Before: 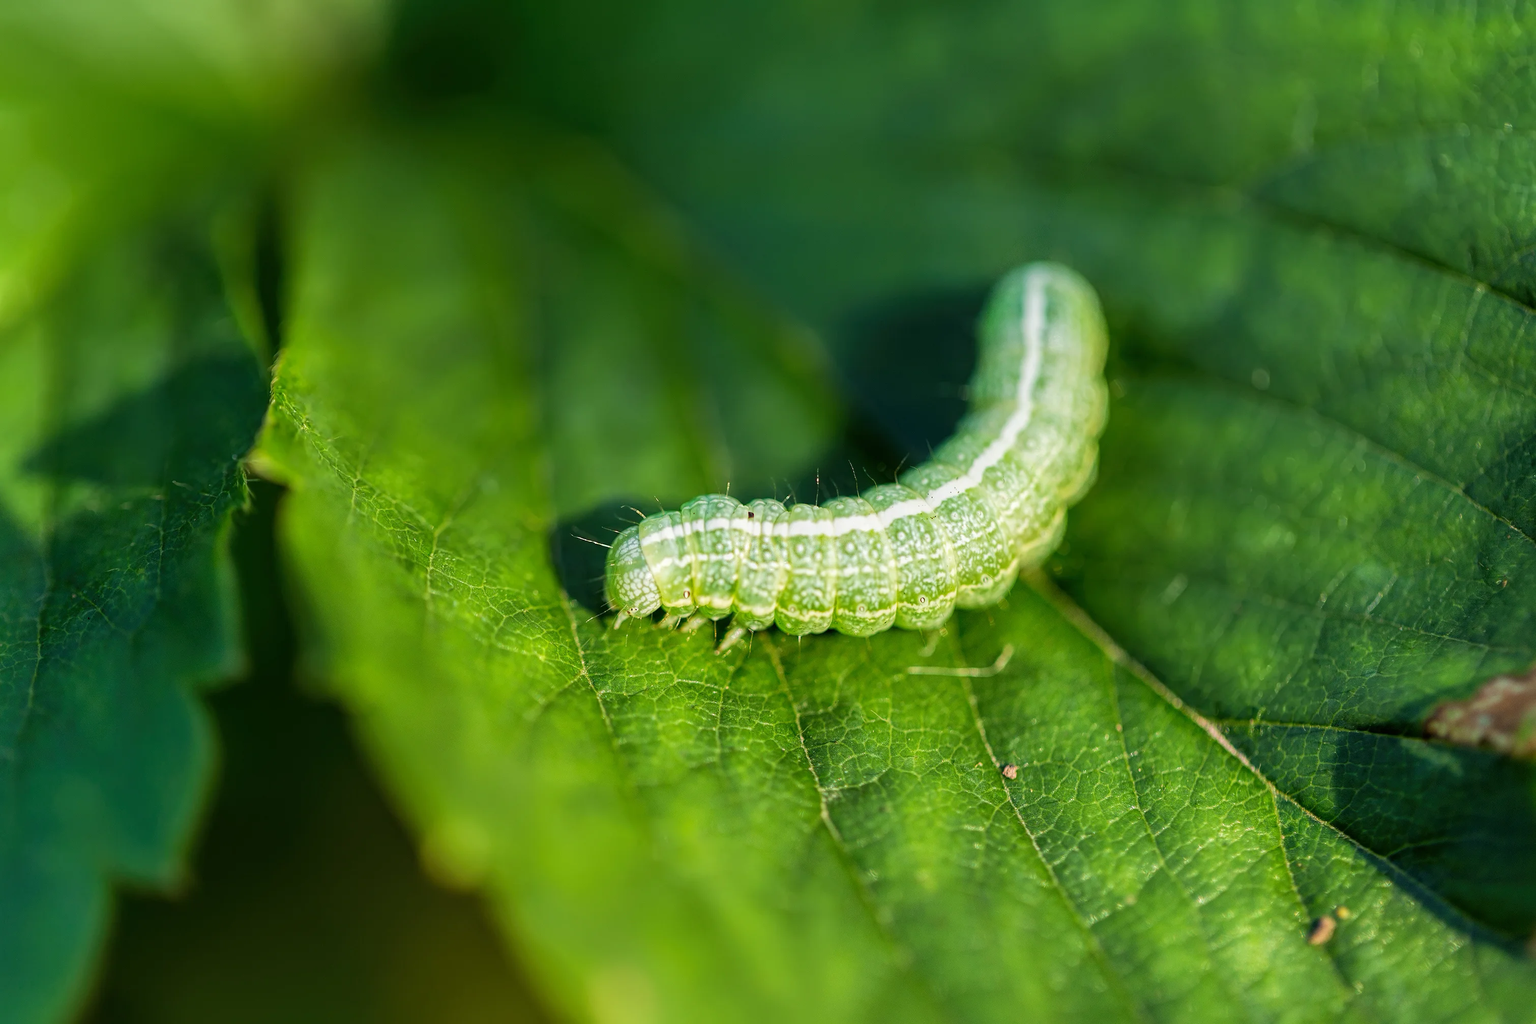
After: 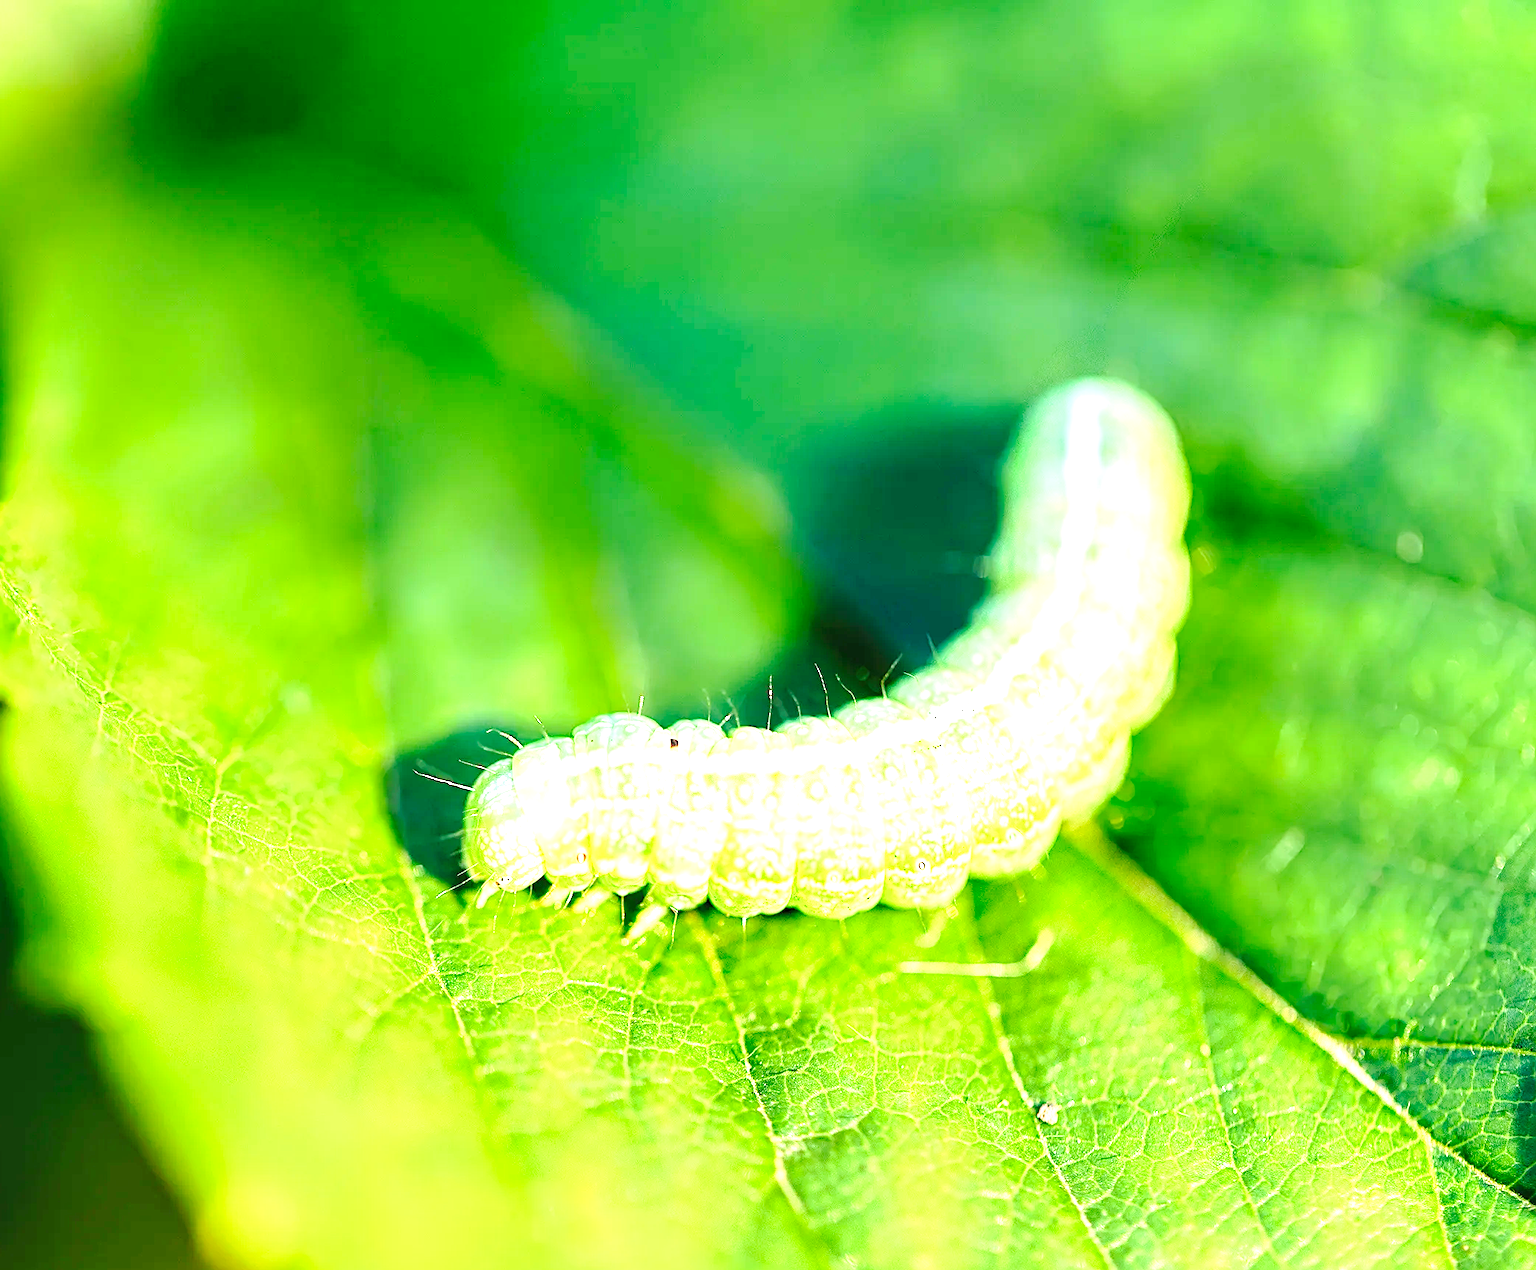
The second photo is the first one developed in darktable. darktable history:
tone curve: curves: ch0 [(0, 0) (0.003, 0.008) (0.011, 0.017) (0.025, 0.027) (0.044, 0.043) (0.069, 0.059) (0.1, 0.086) (0.136, 0.112) (0.177, 0.152) (0.224, 0.203) (0.277, 0.277) (0.335, 0.346) (0.399, 0.439) (0.468, 0.527) (0.543, 0.613) (0.623, 0.693) (0.709, 0.787) (0.801, 0.863) (0.898, 0.927) (1, 1)], preserve colors none
levels: black 3.83%, white 90.64%, levels [0.044, 0.416, 0.908]
sharpen: on, module defaults
exposure: black level correction 0, exposure 1.388 EV, compensate exposure bias true, compensate highlight preservation false
crop: left 18.479%, right 12.2%, bottom 13.971%
